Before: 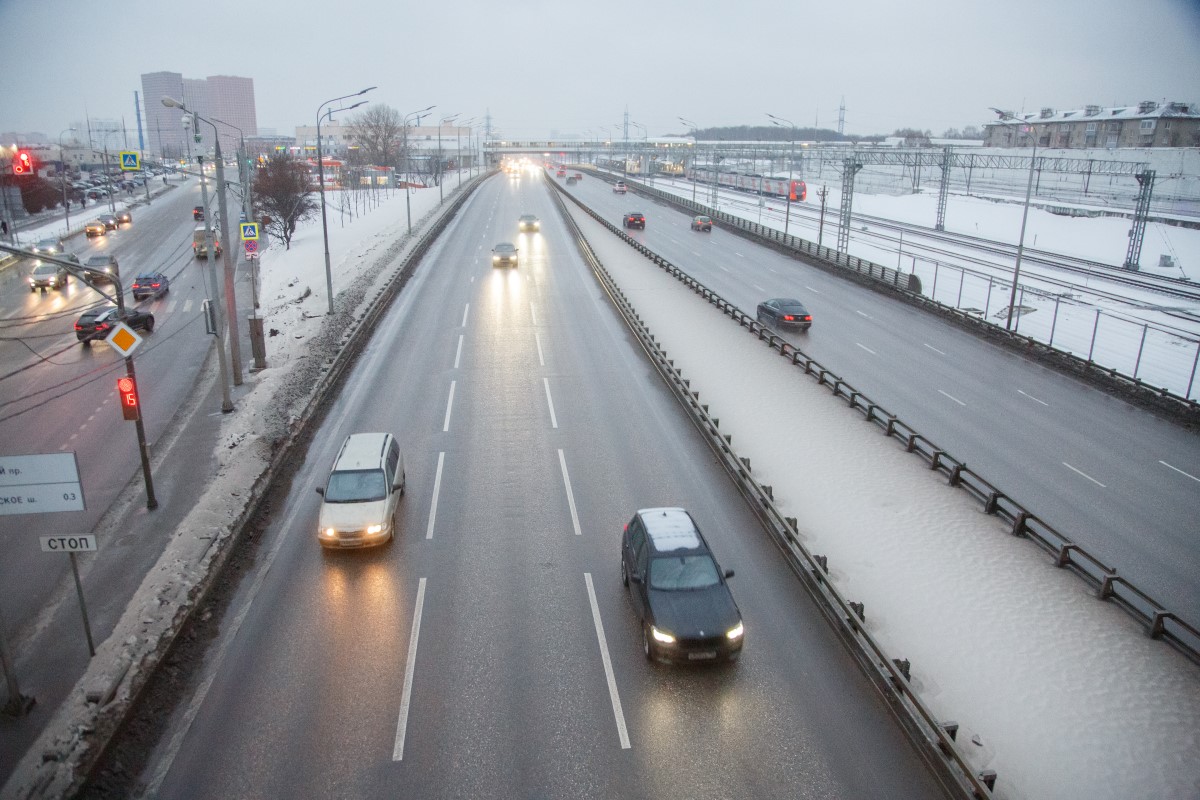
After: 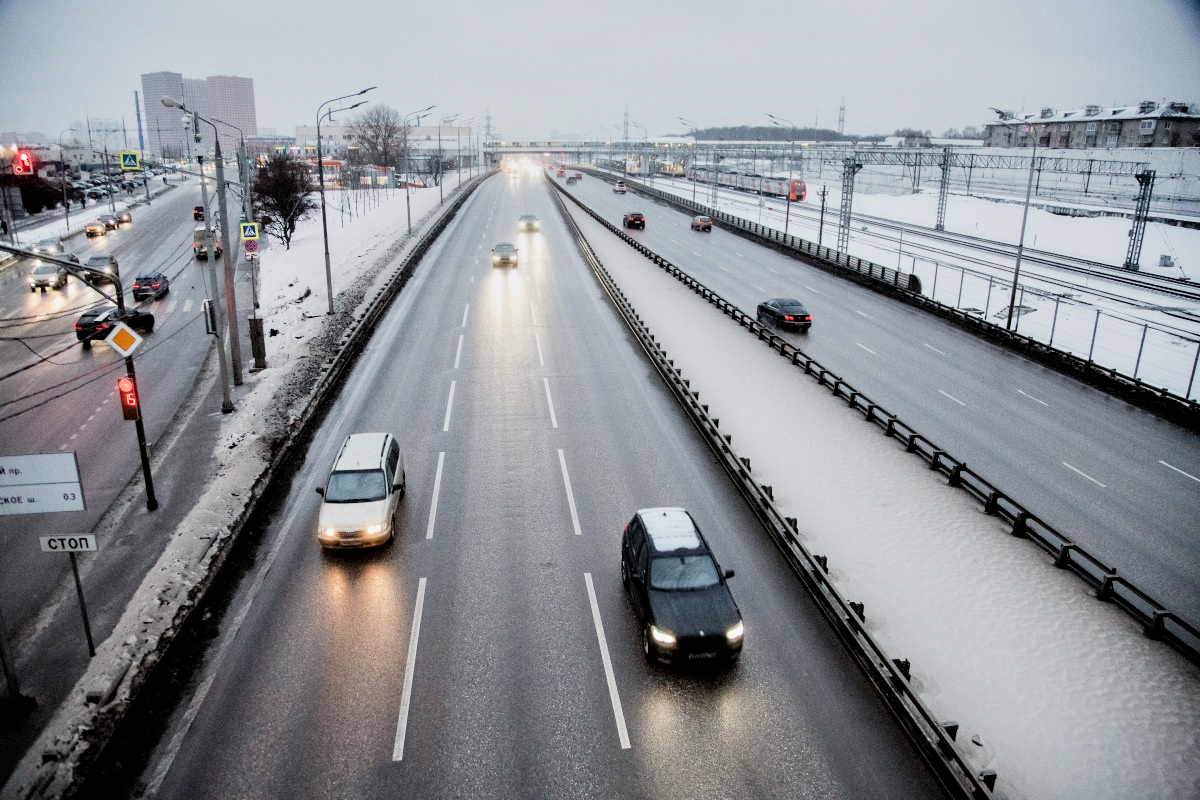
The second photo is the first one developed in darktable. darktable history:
filmic rgb: black relative exposure -5.01 EV, white relative exposure 3.97 EV, threshold 3 EV, hardness 2.89, contrast 1.298, highlights saturation mix -29.77%, enable highlight reconstruction true
contrast equalizer: y [[0.601, 0.6, 0.598, 0.598, 0.6, 0.601], [0.5 ×6], [0.5 ×6], [0 ×6], [0 ×6]]
